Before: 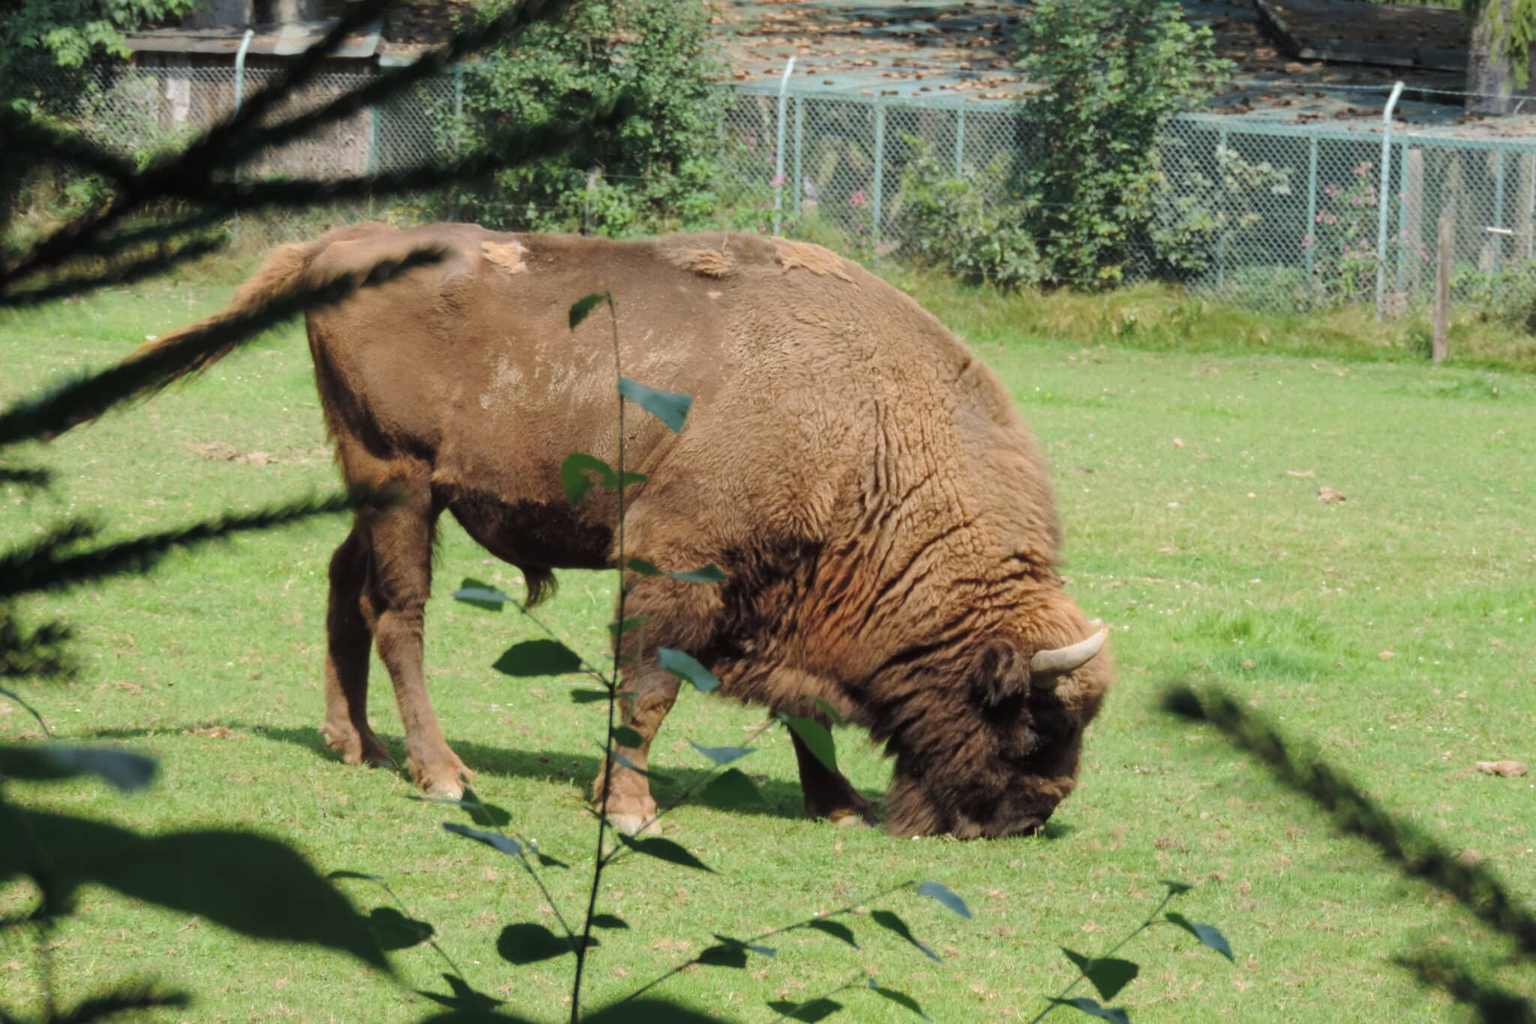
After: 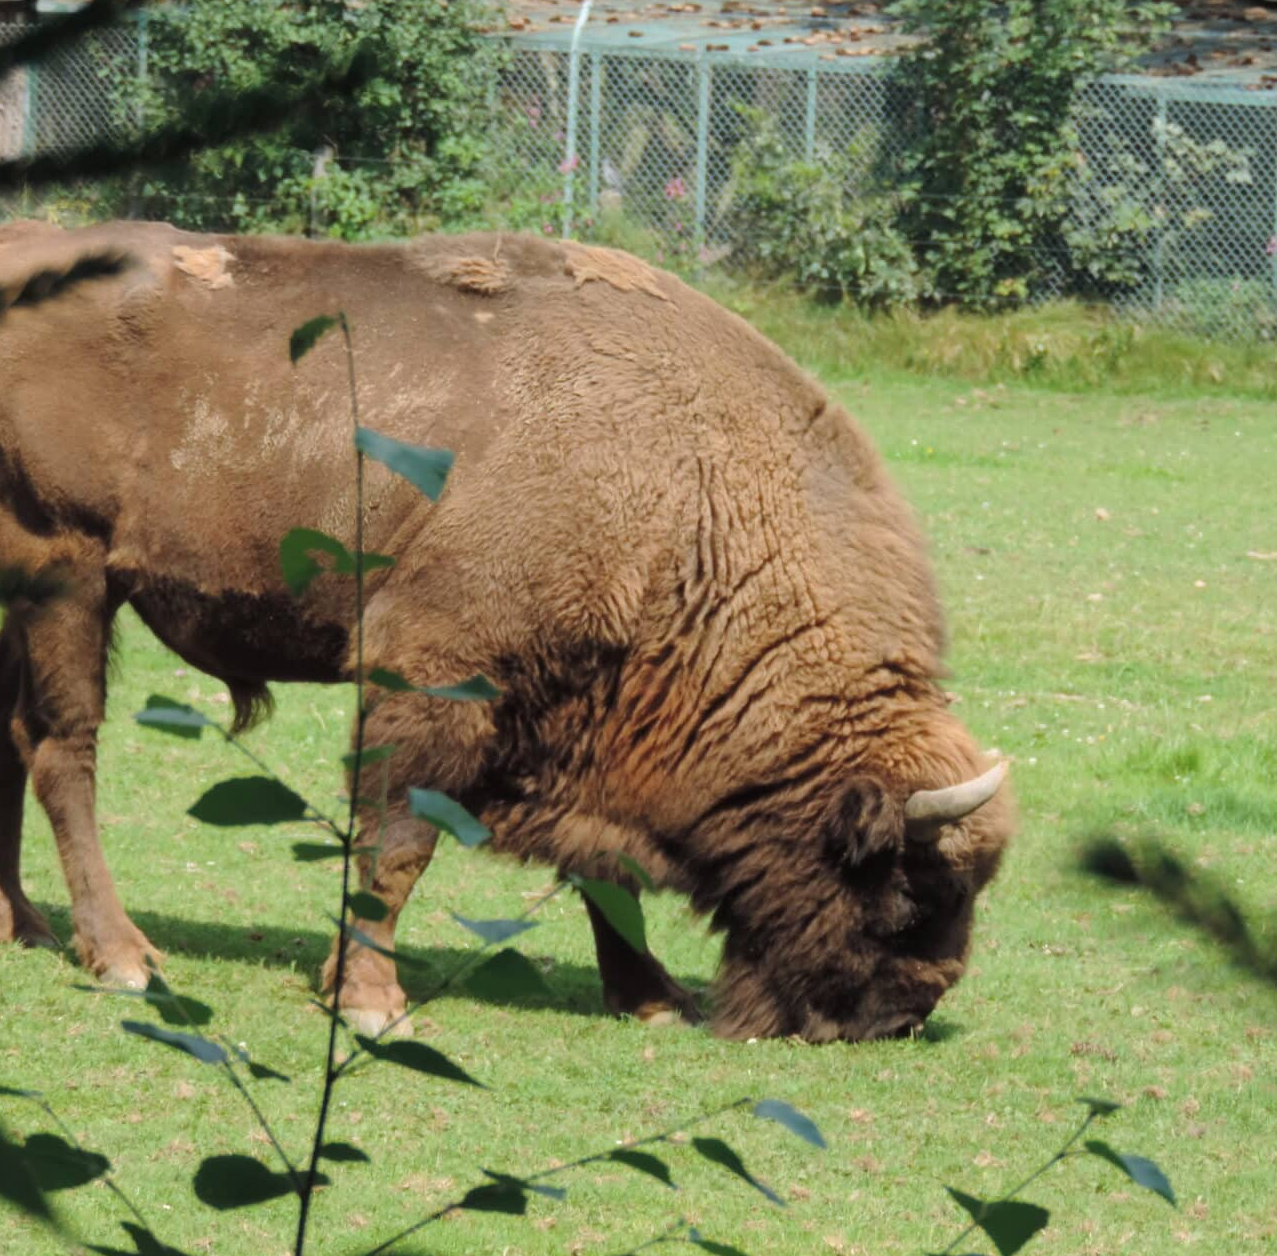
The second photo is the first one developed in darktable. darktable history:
crop and rotate: left 22.909%, top 5.634%, right 14.708%, bottom 2.282%
sharpen: radius 5.292, amount 0.309, threshold 26.606
